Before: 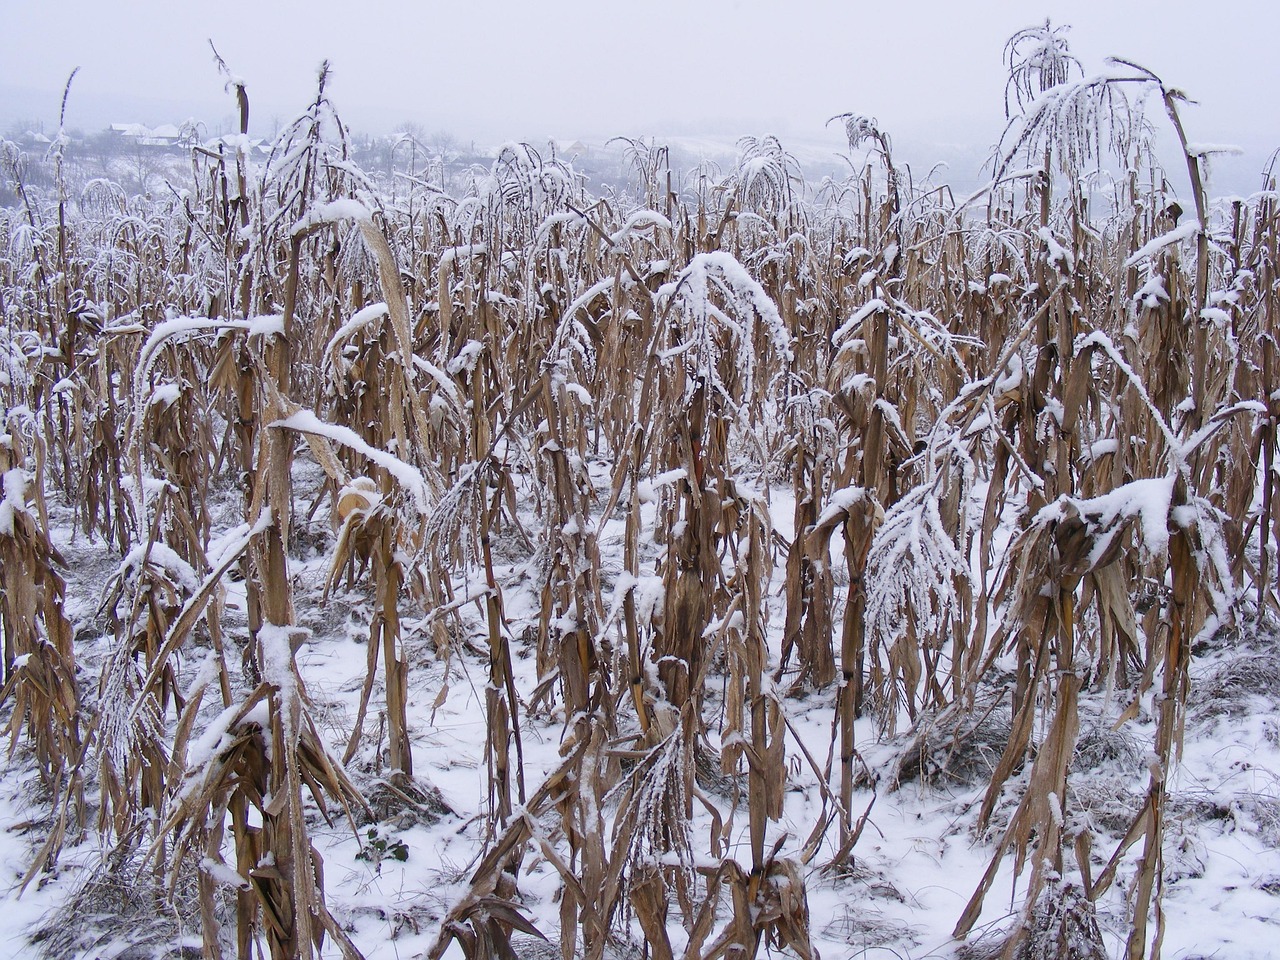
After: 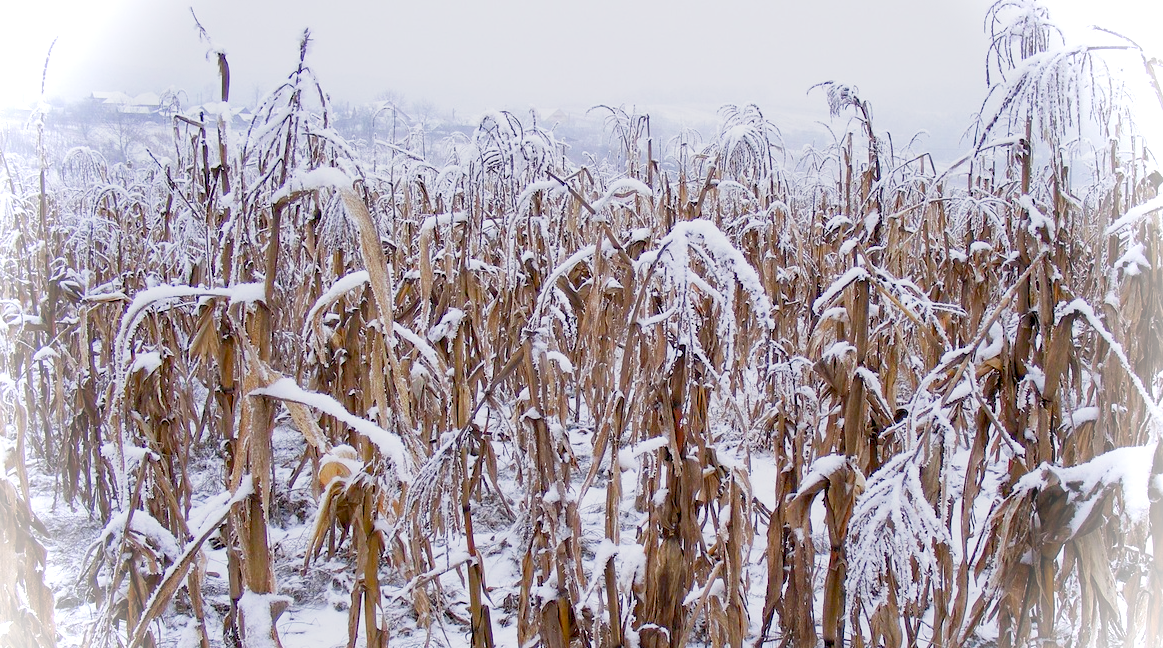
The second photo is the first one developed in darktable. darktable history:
vignetting: brightness 0.985, saturation -0.49, dithering 8-bit output
base curve: curves: ch0 [(0, 0) (0.088, 0.125) (0.176, 0.251) (0.354, 0.501) (0.613, 0.749) (1, 0.877)], preserve colors none
color balance rgb: global offset › luminance -0.875%, linear chroma grading › shadows 18.802%, linear chroma grading › highlights 3.261%, linear chroma grading › mid-tones 10.279%, perceptual saturation grading › global saturation 0.672%, perceptual saturation grading › mid-tones 11.03%, contrast -10.615%
crop: left 1.514%, top 3.431%, right 7.569%, bottom 28.426%
